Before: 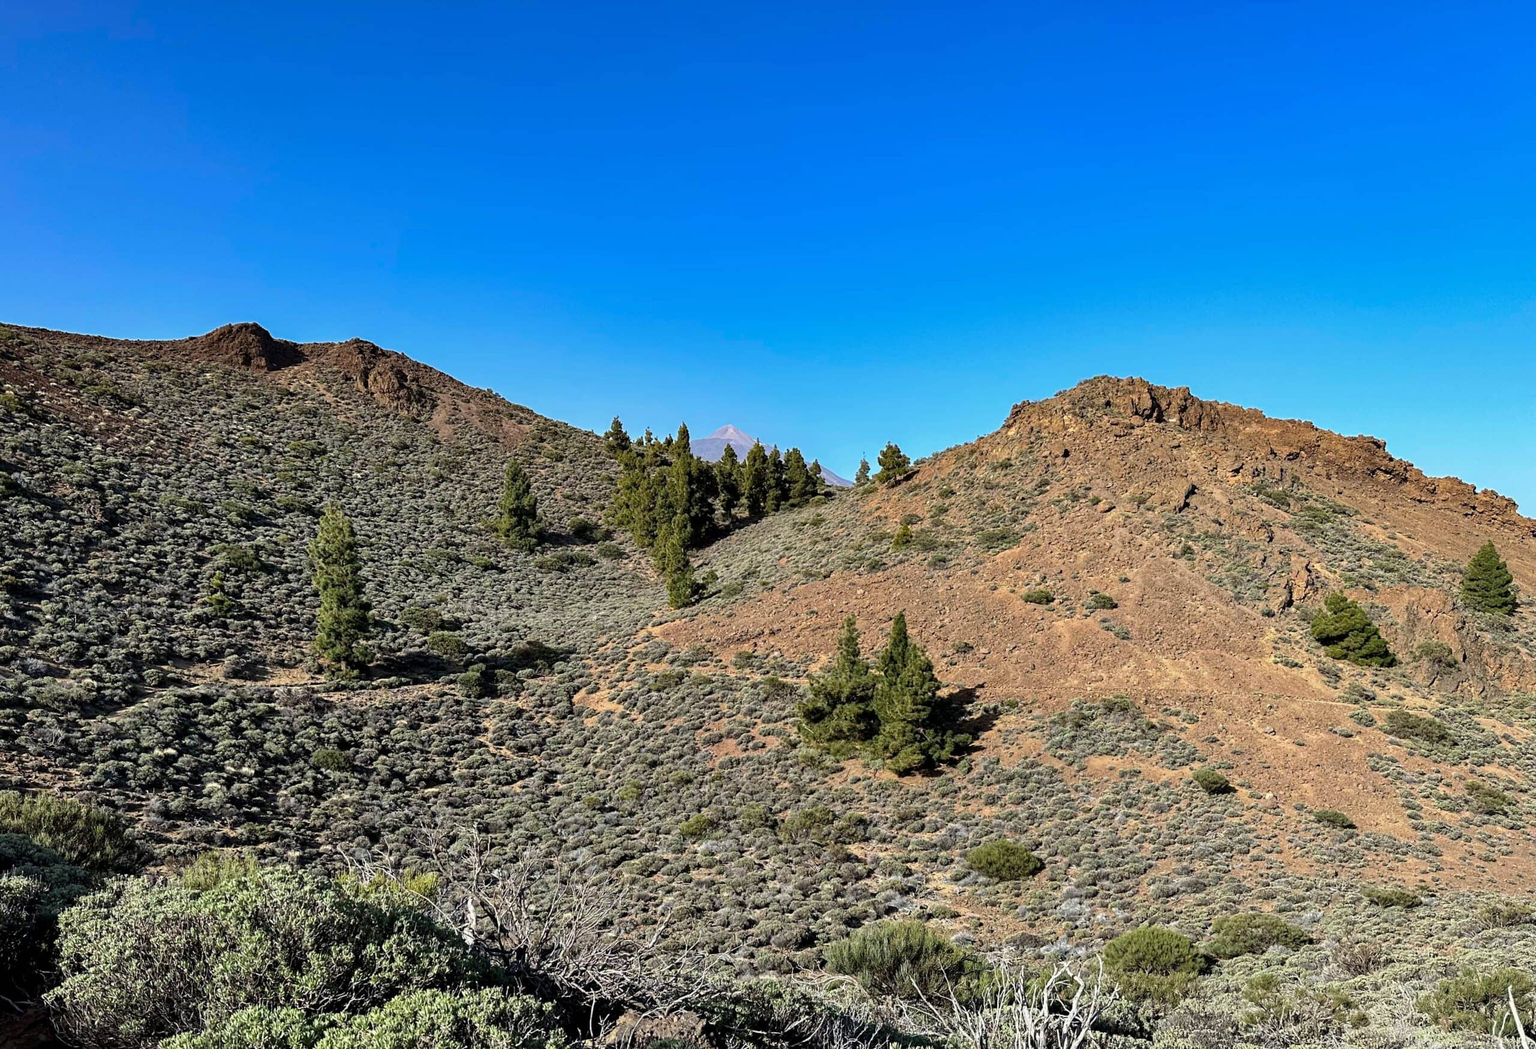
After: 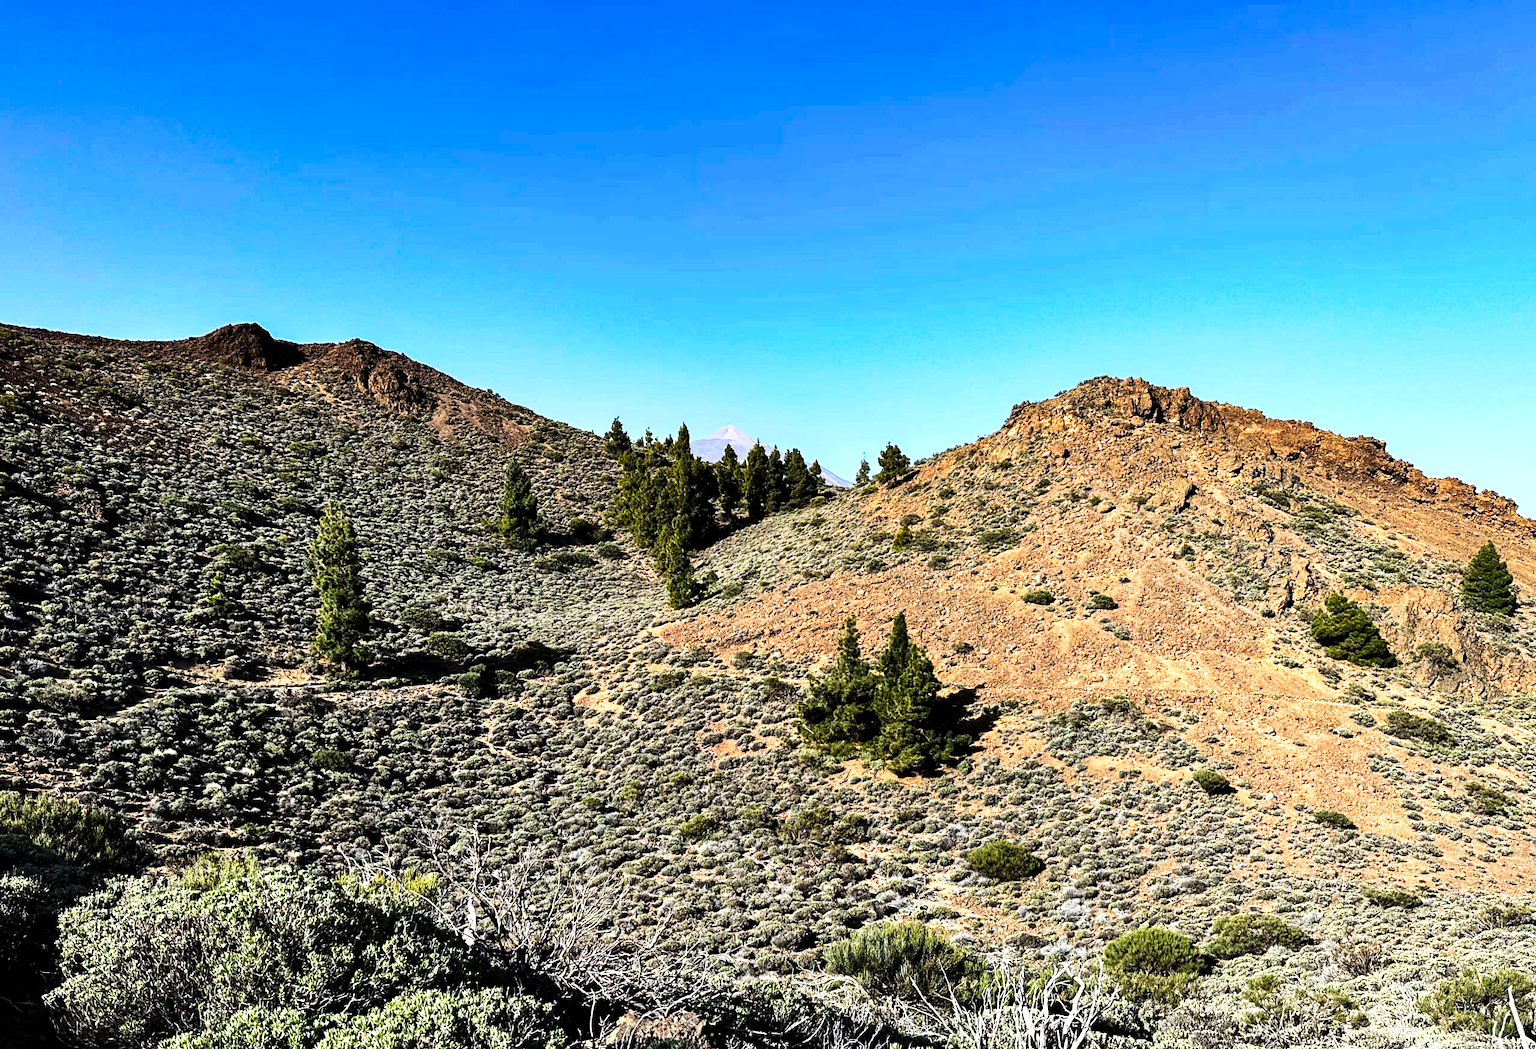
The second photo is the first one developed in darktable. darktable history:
tone equalizer: -8 EV -0.785 EV, -7 EV -0.674 EV, -6 EV -0.633 EV, -5 EV -0.378 EV, -3 EV 0.396 EV, -2 EV 0.6 EV, -1 EV 0.679 EV, +0 EV 0.727 EV, edges refinement/feathering 500, mask exposure compensation -1.57 EV, preserve details no
exposure: exposure 0.073 EV, compensate highlight preservation false
tone curve: curves: ch0 [(0, 0) (0.042, 0.01) (0.223, 0.123) (0.59, 0.574) (0.802, 0.868) (1, 1)], preserve colors none
